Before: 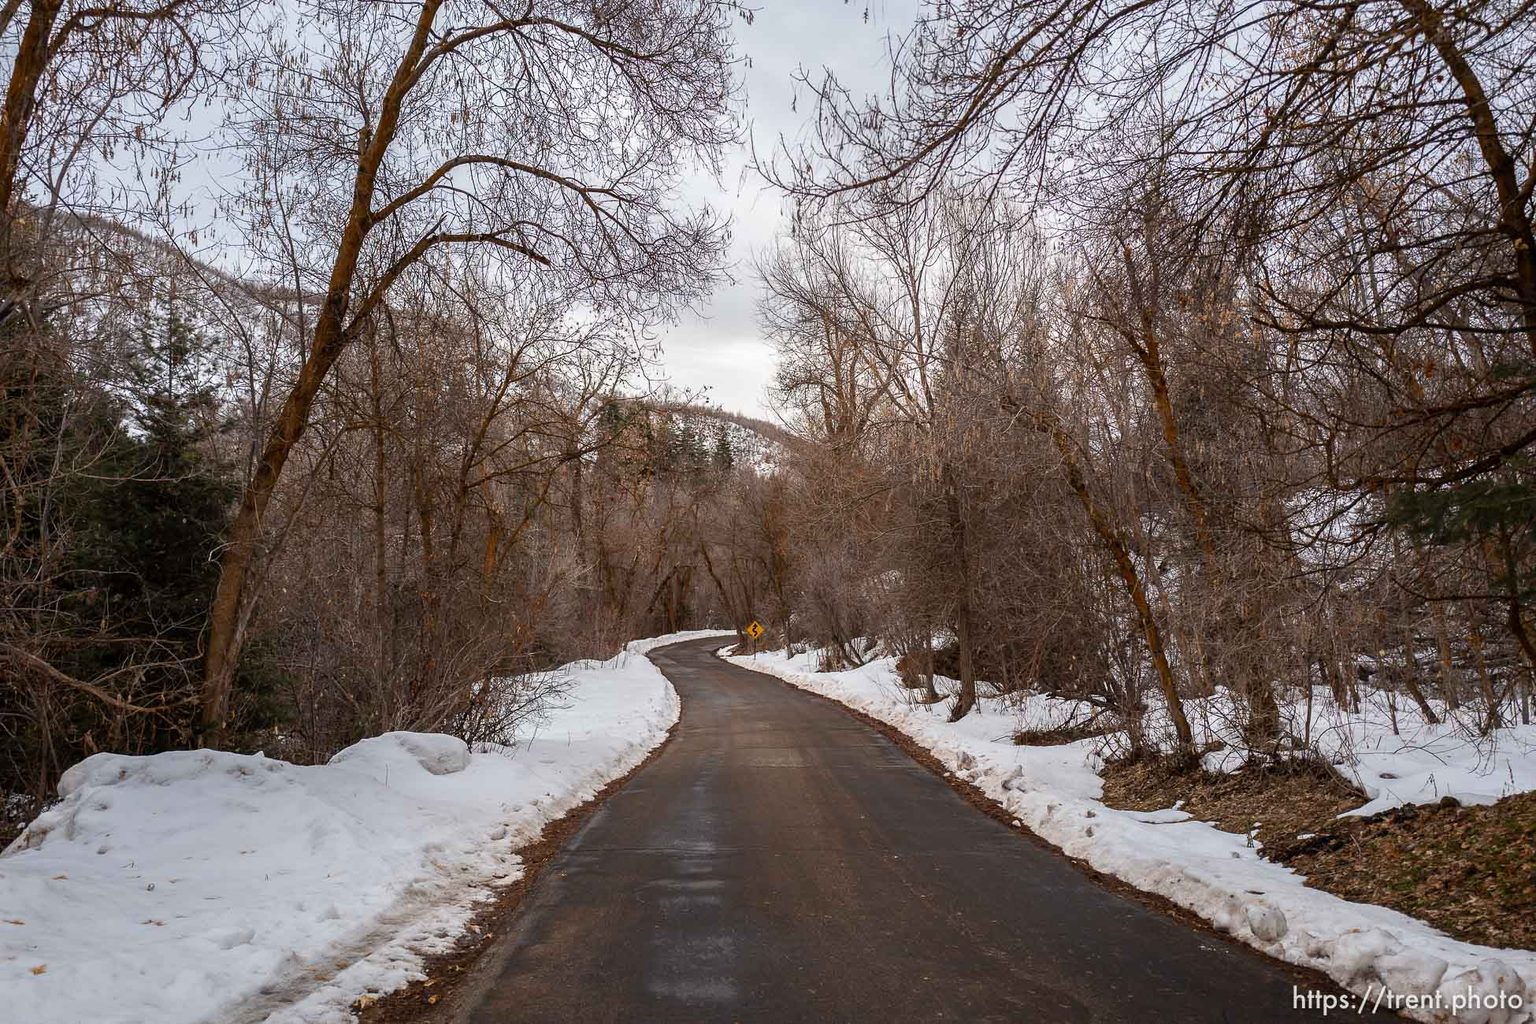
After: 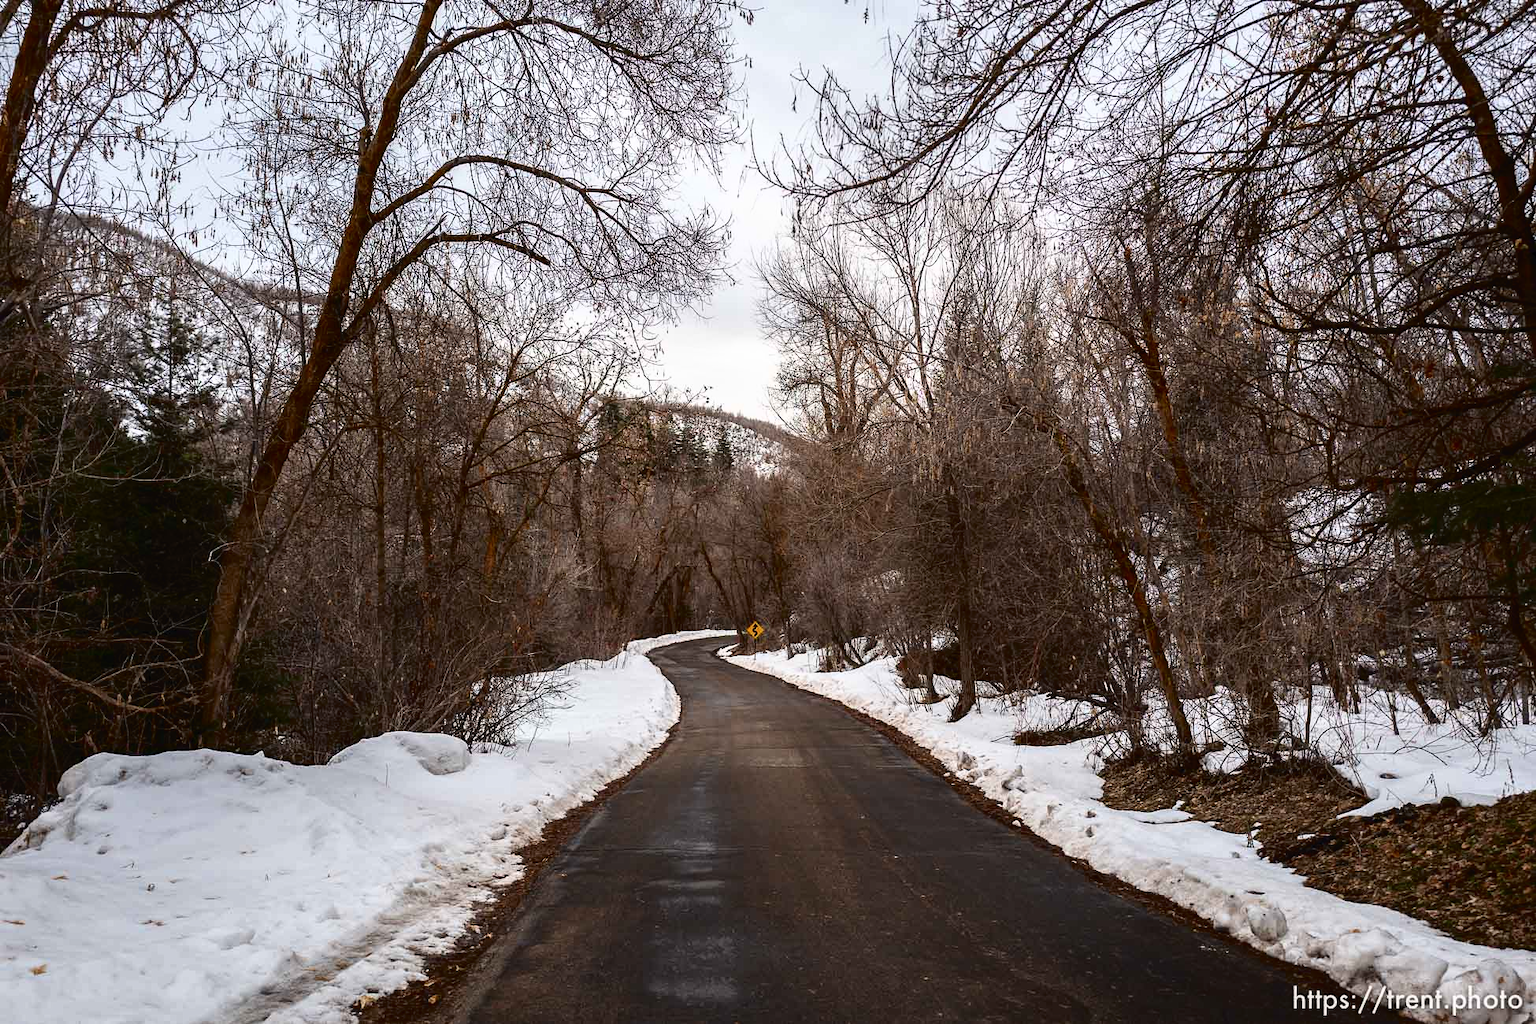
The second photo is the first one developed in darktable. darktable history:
tone curve: curves: ch0 [(0, 0) (0.003, 0.023) (0.011, 0.024) (0.025, 0.028) (0.044, 0.035) (0.069, 0.043) (0.1, 0.052) (0.136, 0.063) (0.177, 0.094) (0.224, 0.145) (0.277, 0.209) (0.335, 0.281) (0.399, 0.364) (0.468, 0.453) (0.543, 0.553) (0.623, 0.66) (0.709, 0.767) (0.801, 0.88) (0.898, 0.968) (1, 1)], color space Lab, independent channels, preserve colors none
